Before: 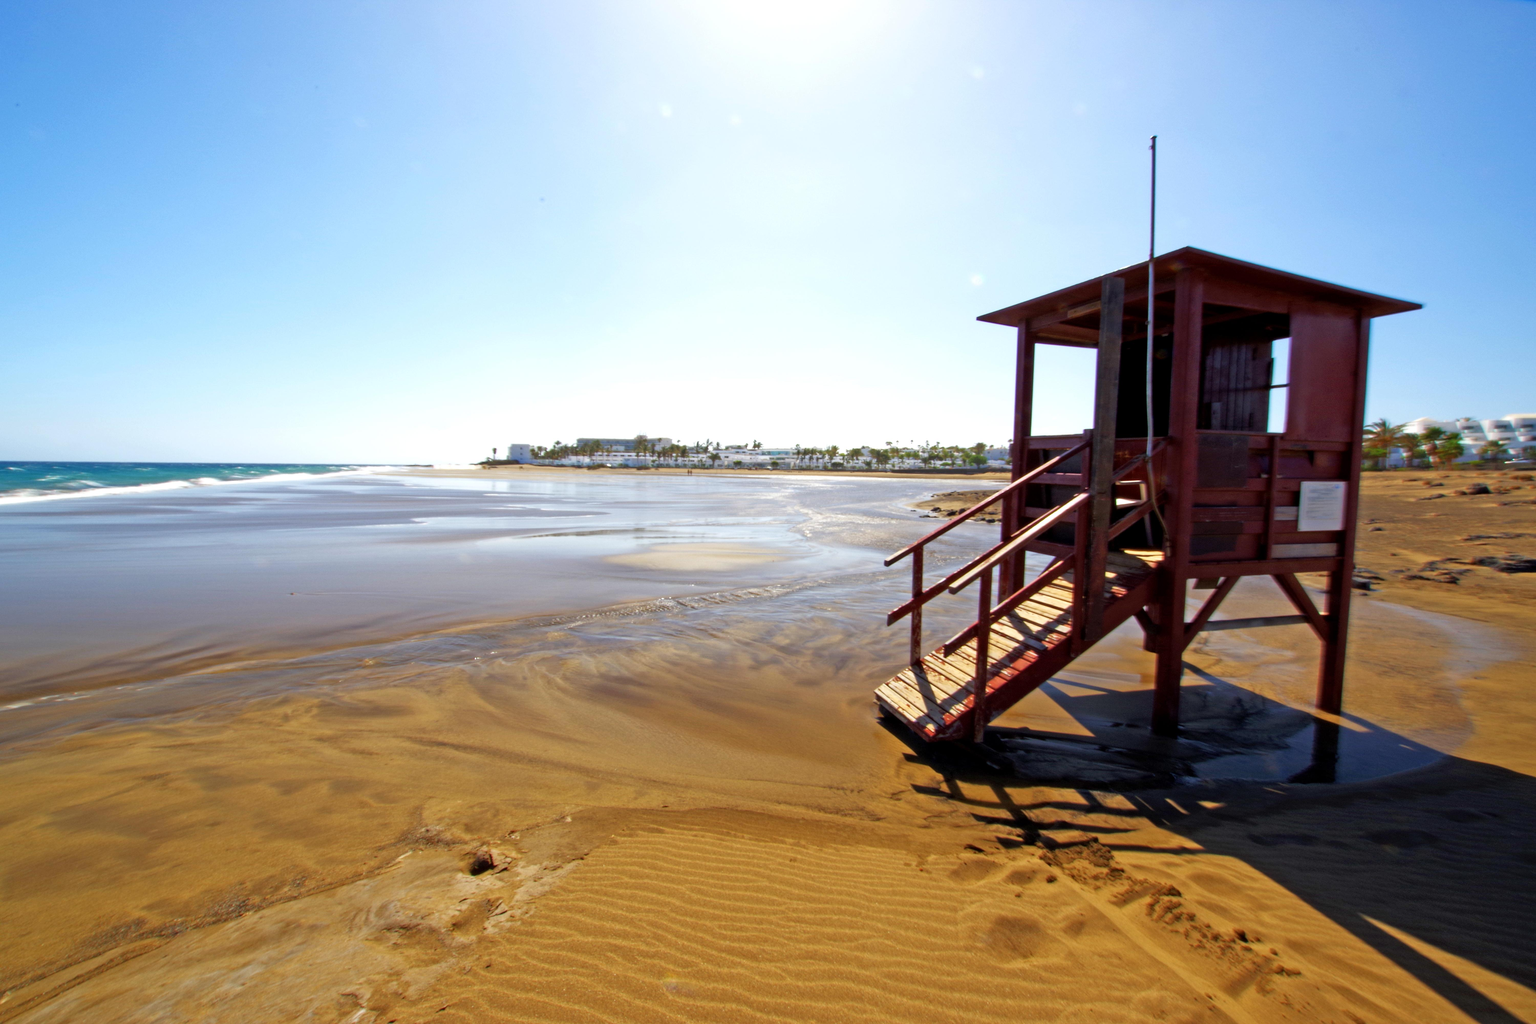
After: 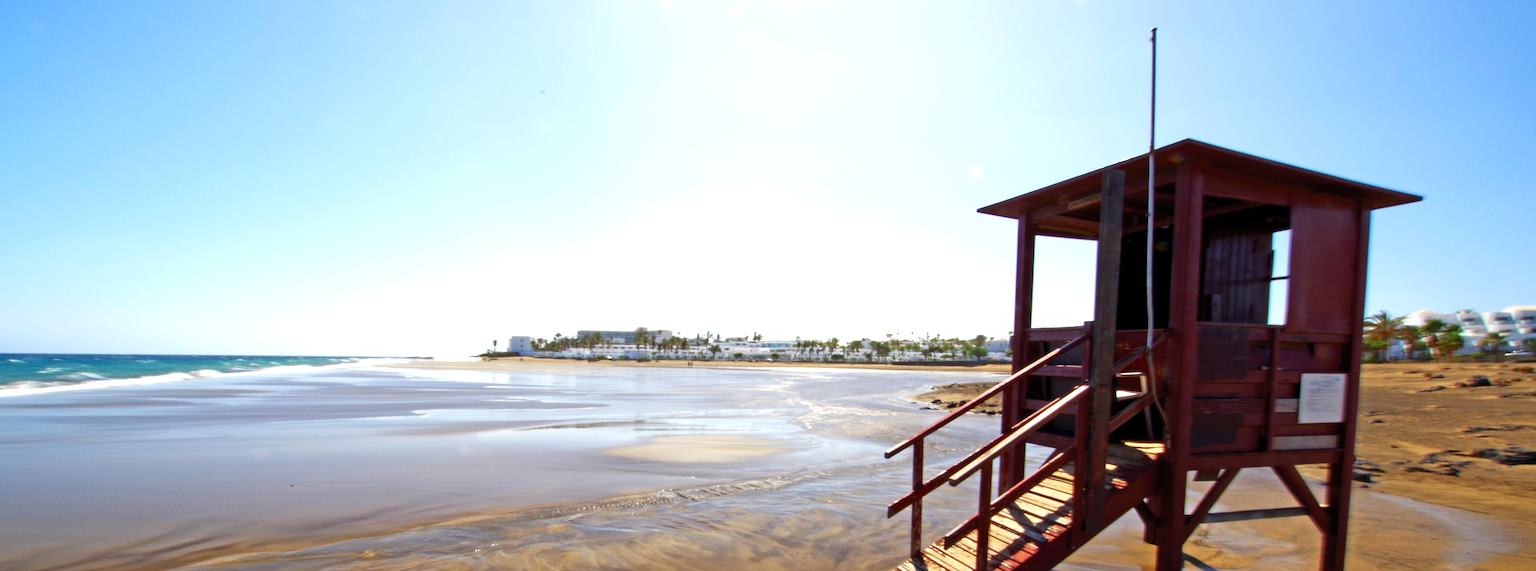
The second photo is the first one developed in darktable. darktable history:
crop and rotate: top 10.587%, bottom 33.549%
tone curve: curves: ch0 [(0, 0) (0.003, 0.005) (0.011, 0.021) (0.025, 0.042) (0.044, 0.065) (0.069, 0.074) (0.1, 0.092) (0.136, 0.123) (0.177, 0.159) (0.224, 0.2) (0.277, 0.252) (0.335, 0.32) (0.399, 0.392) (0.468, 0.468) (0.543, 0.549) (0.623, 0.638) (0.709, 0.721) (0.801, 0.812) (0.898, 0.896) (1, 1)], color space Lab, independent channels, preserve colors none
exposure: exposure 0.212 EV, compensate exposure bias true, compensate highlight preservation false
